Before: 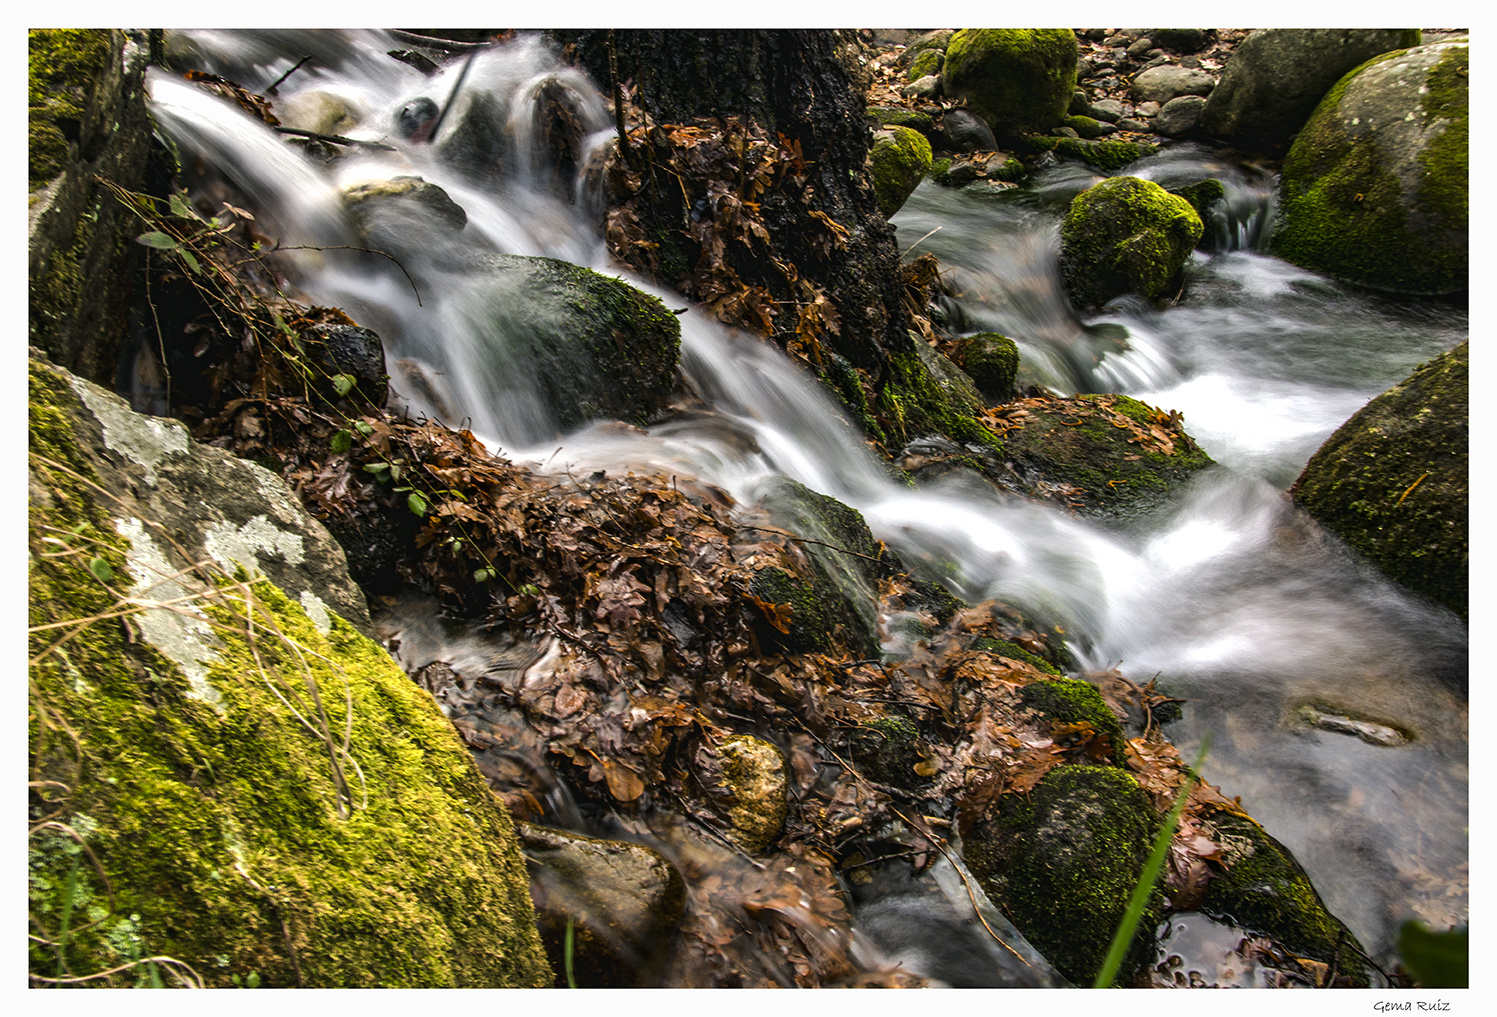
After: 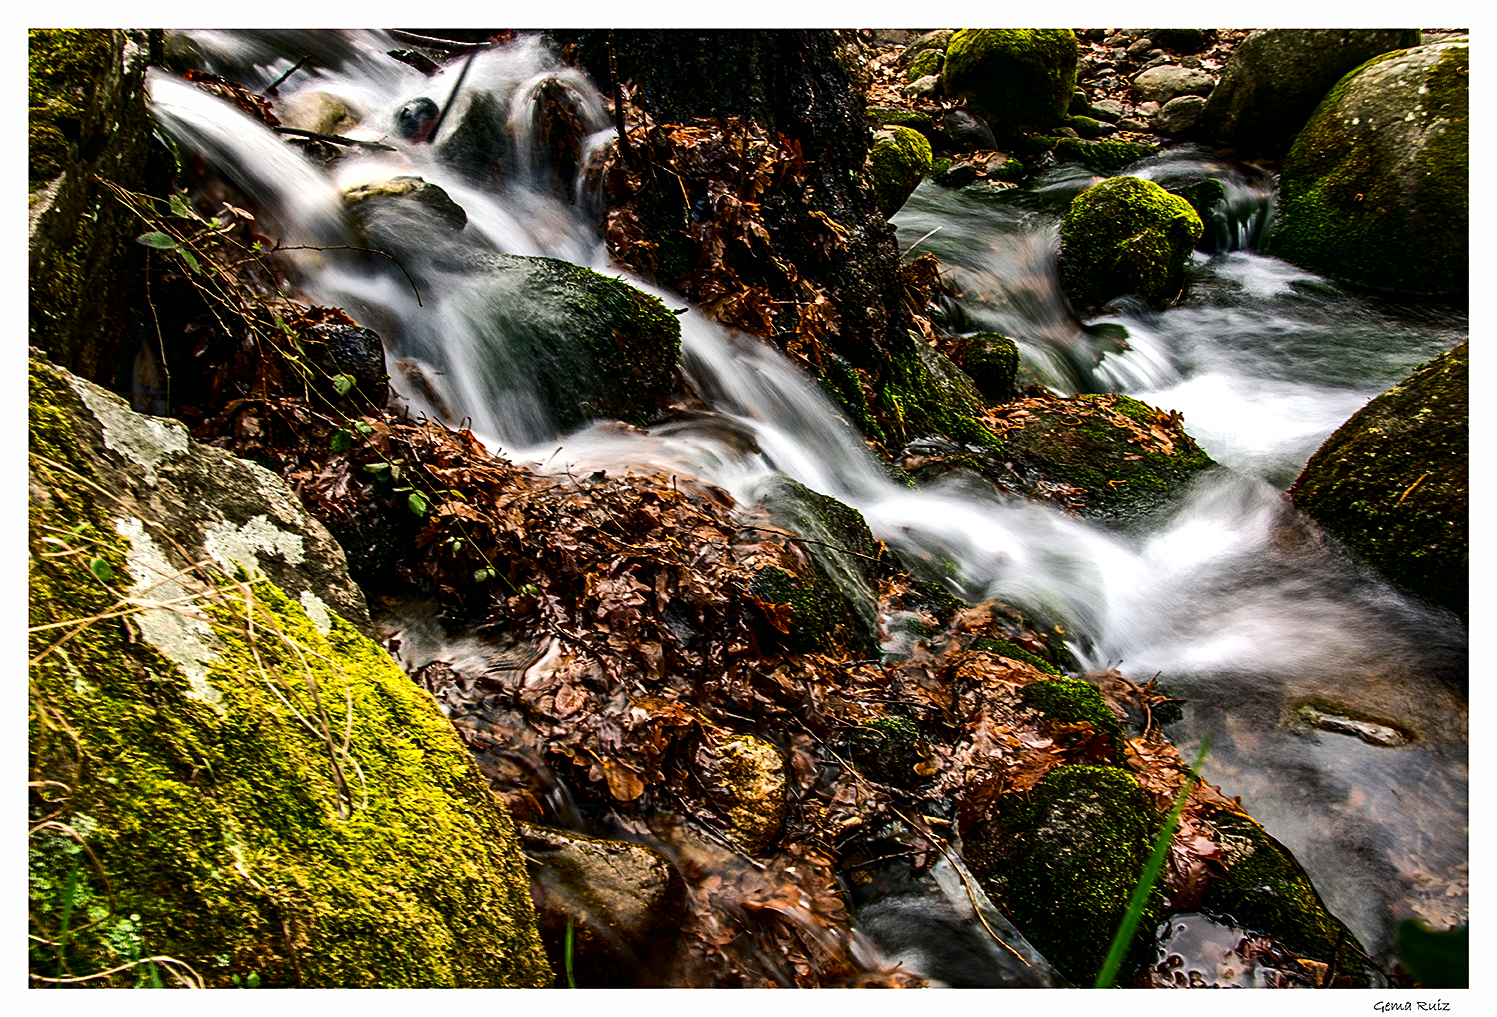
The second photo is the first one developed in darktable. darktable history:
haze removal: compatibility mode true, adaptive false
sharpen: on, module defaults
shadows and highlights: shadows 32.32, highlights -31.99, soften with gaussian
contrast brightness saturation: contrast 0.2, brightness -0.103, saturation 0.103
